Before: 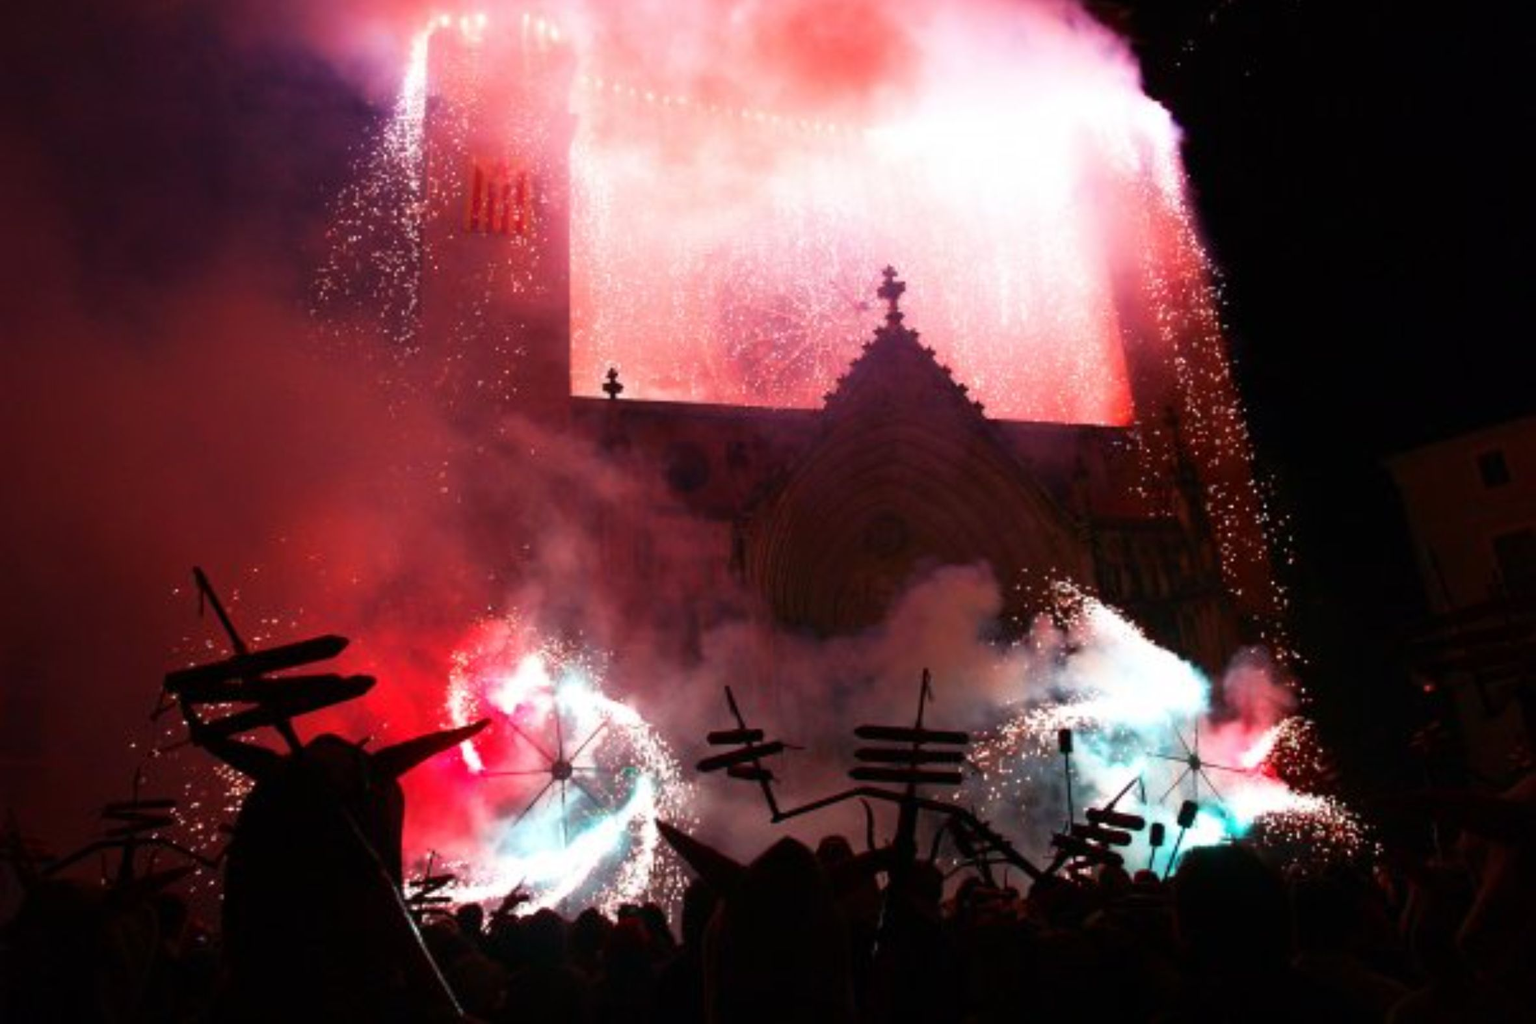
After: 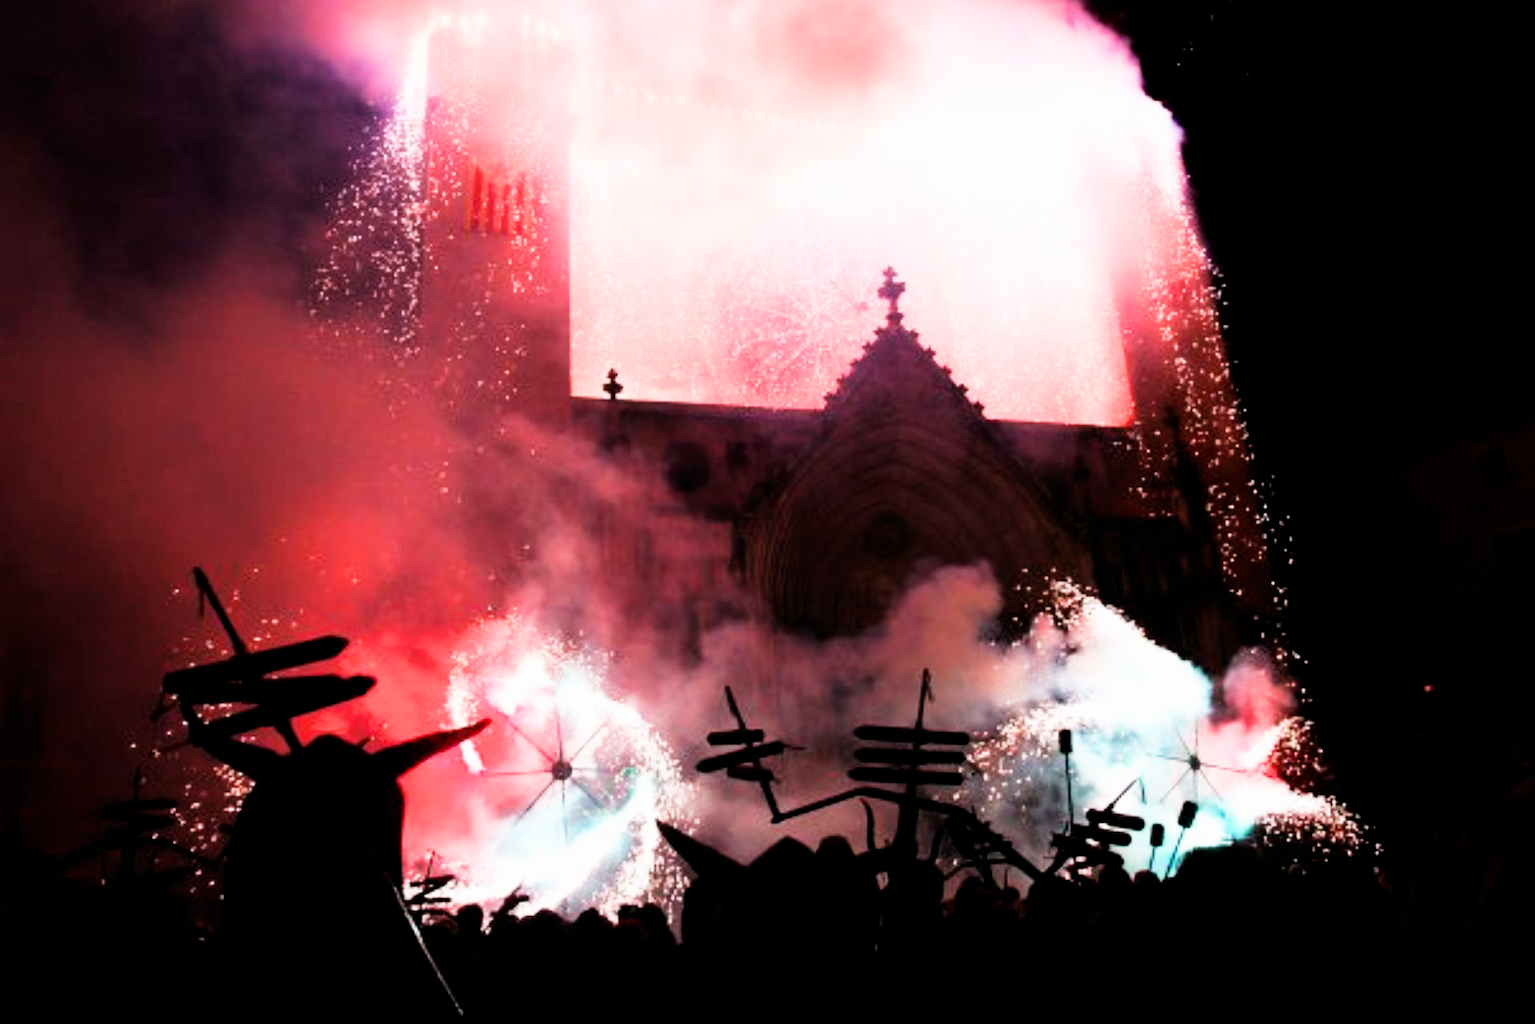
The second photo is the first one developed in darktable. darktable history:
exposure: exposure 1.137 EV, compensate highlight preservation false
filmic rgb: black relative exposure -5 EV, hardness 2.88, contrast 1.4, highlights saturation mix -30%
